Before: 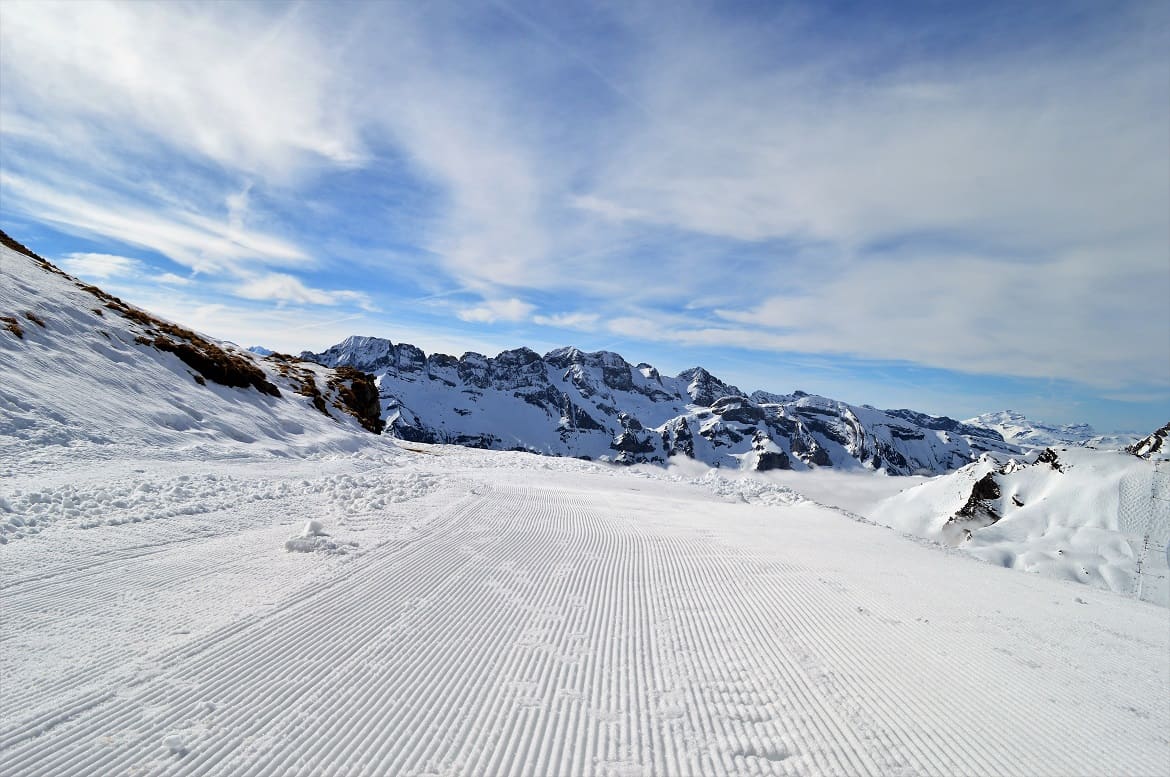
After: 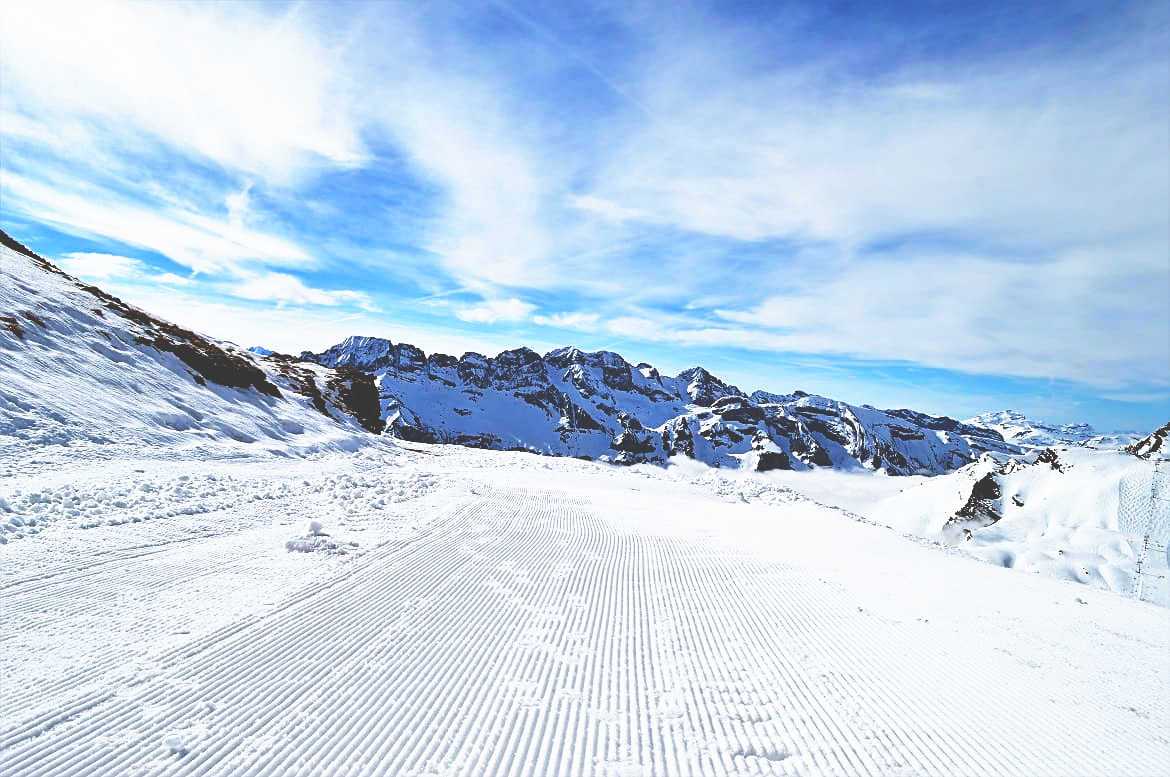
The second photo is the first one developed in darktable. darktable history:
base curve: curves: ch0 [(0, 0.036) (0.007, 0.037) (0.604, 0.887) (1, 1)], preserve colors none
color calibration: x 0.354, y 0.367, temperature 4693.12 K
sharpen: radius 2.128, amount 0.385, threshold 0.097
